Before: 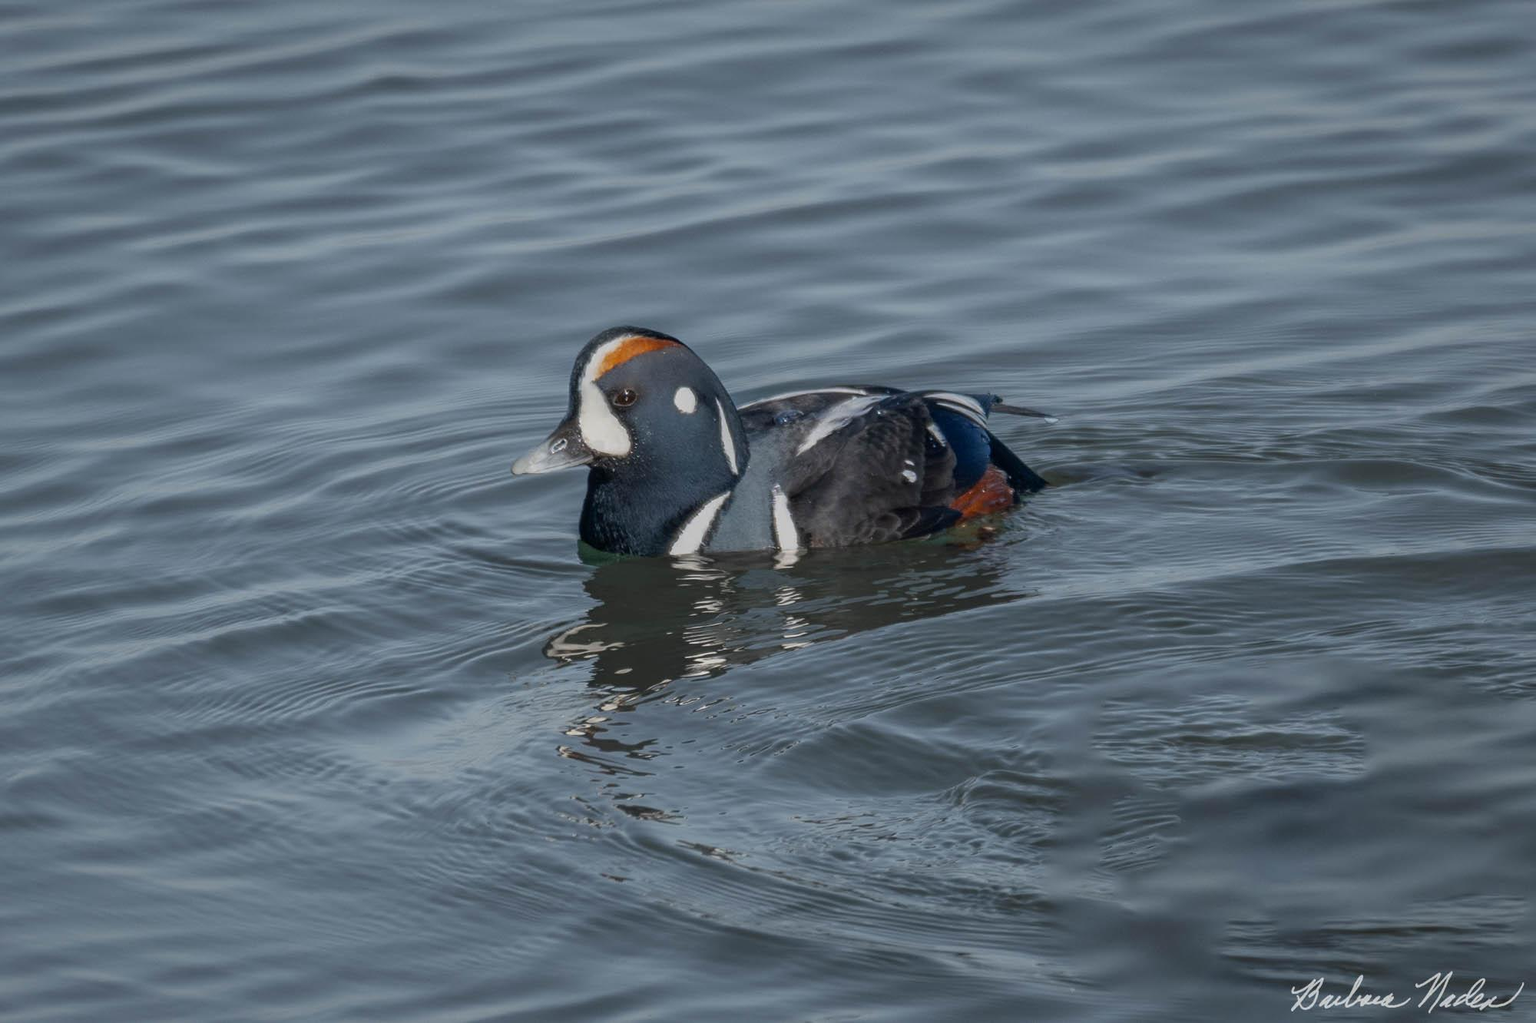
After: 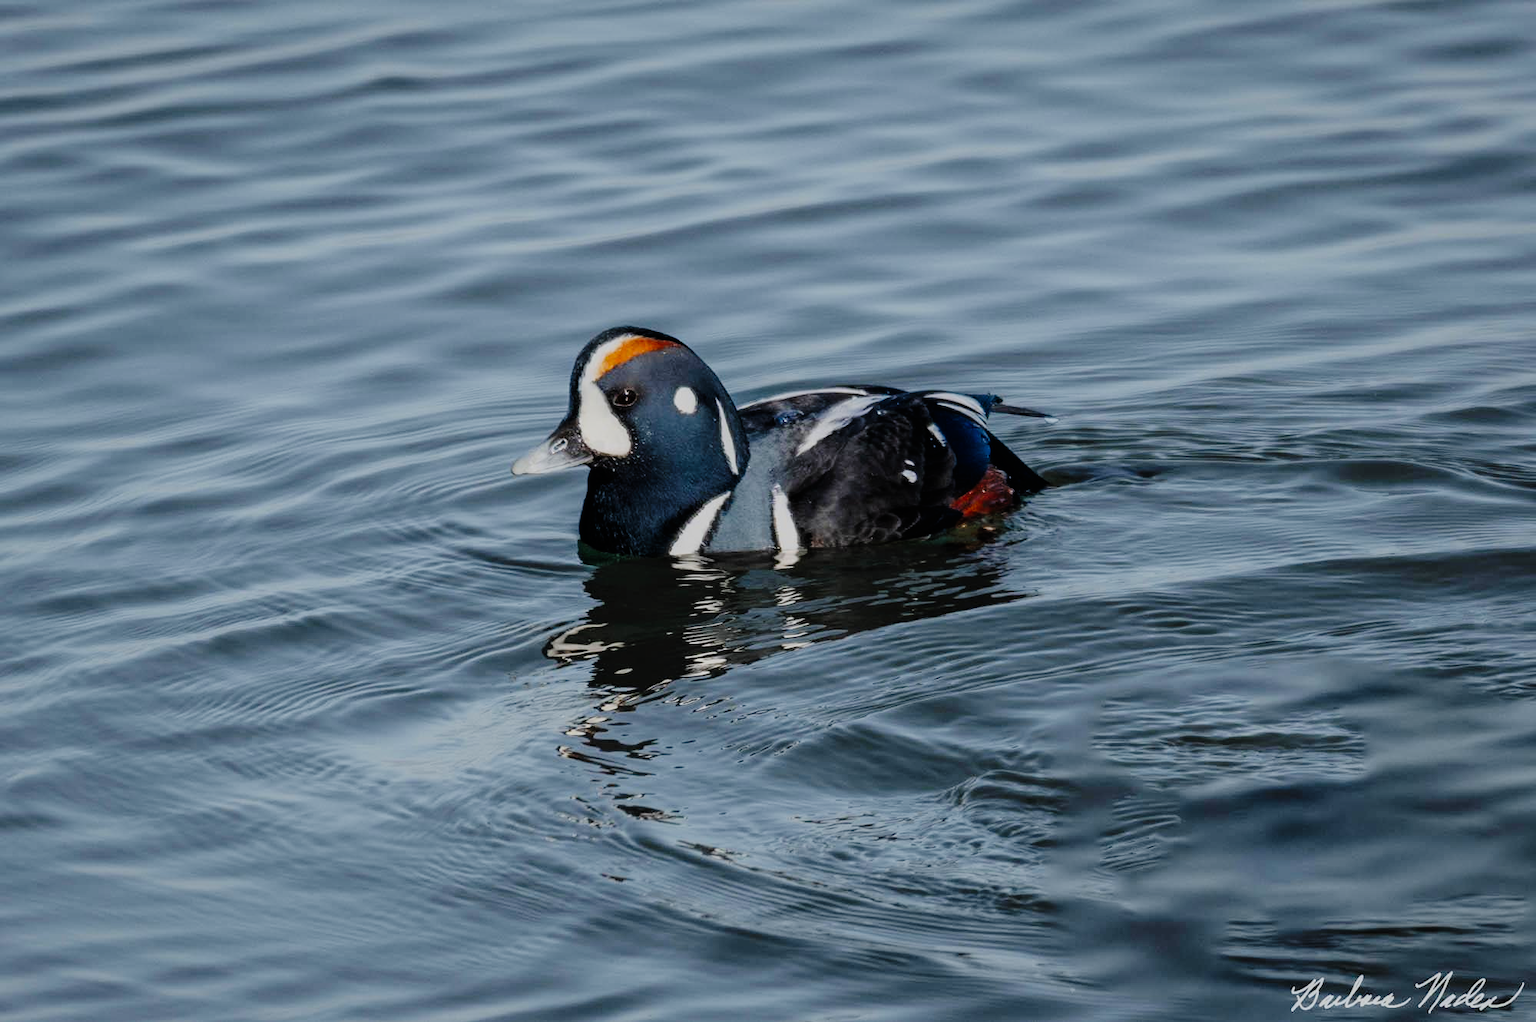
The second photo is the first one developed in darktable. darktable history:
tone curve: curves: ch0 [(0, 0) (0.003, 0.003) (0.011, 0.005) (0.025, 0.008) (0.044, 0.012) (0.069, 0.02) (0.1, 0.031) (0.136, 0.047) (0.177, 0.088) (0.224, 0.141) (0.277, 0.222) (0.335, 0.32) (0.399, 0.425) (0.468, 0.524) (0.543, 0.623) (0.623, 0.716) (0.709, 0.796) (0.801, 0.88) (0.898, 0.959) (1, 1)], preserve colors none
filmic rgb: black relative exposure -7.15 EV, white relative exposure 5.36 EV, hardness 3.02, color science v6 (2022)
